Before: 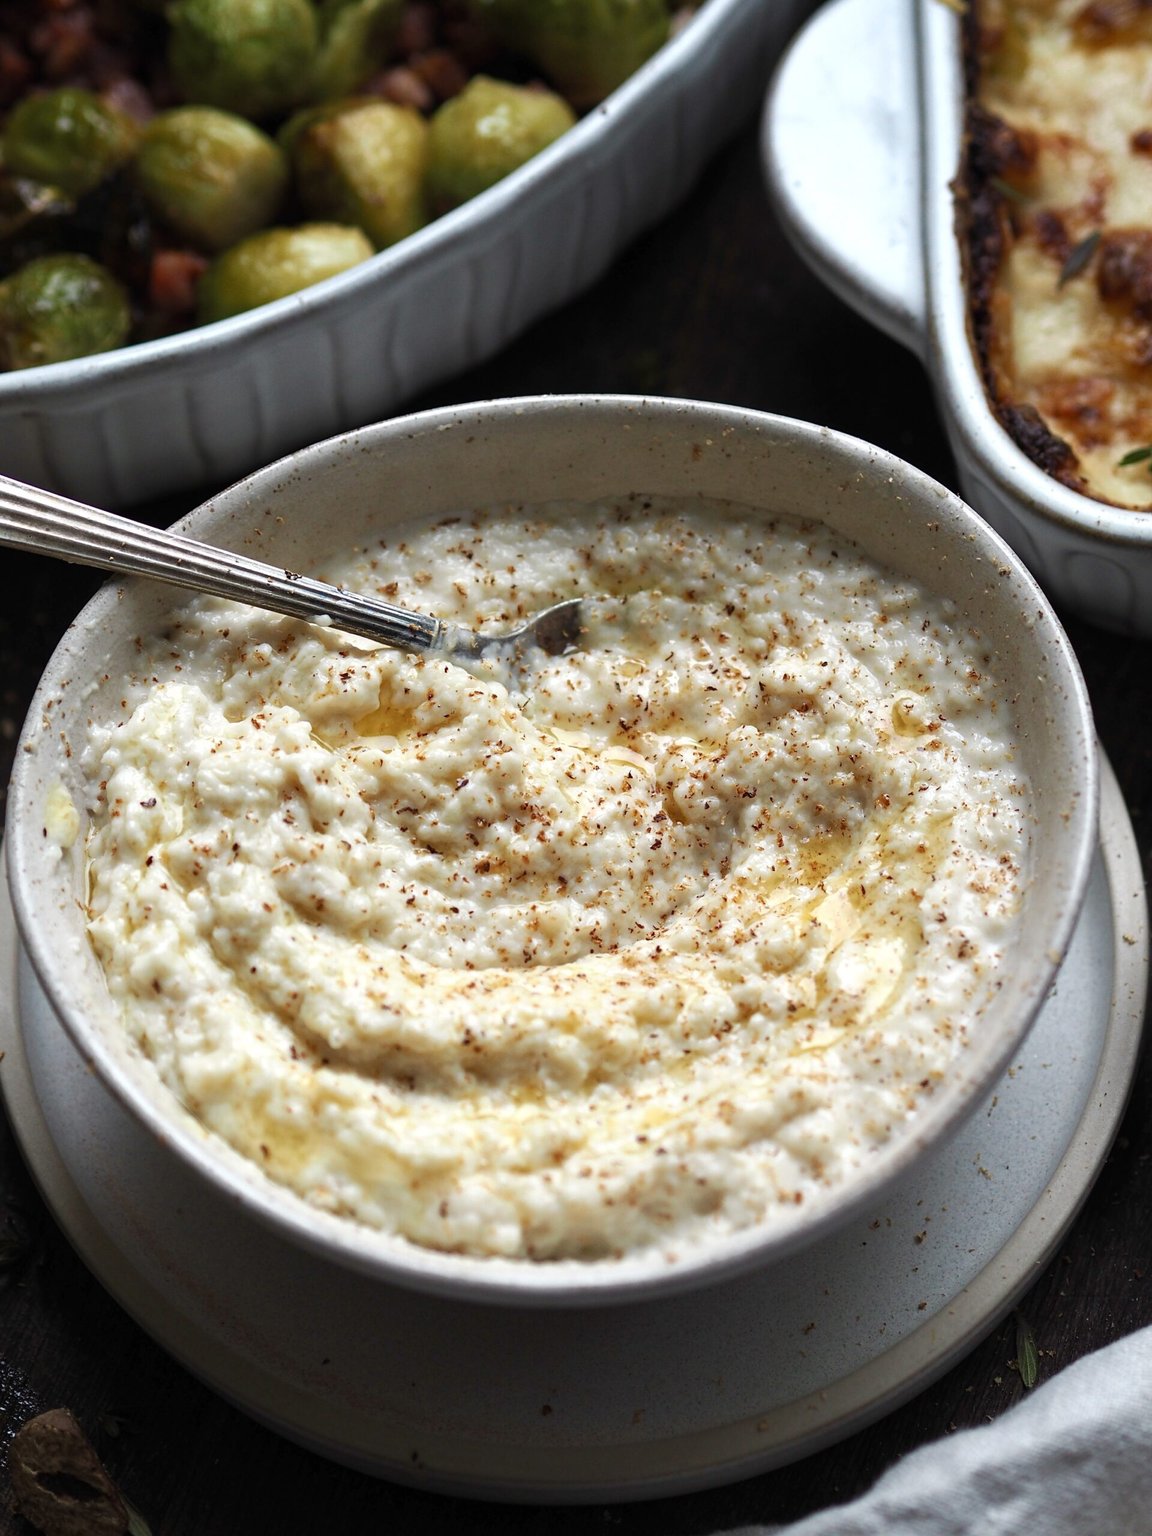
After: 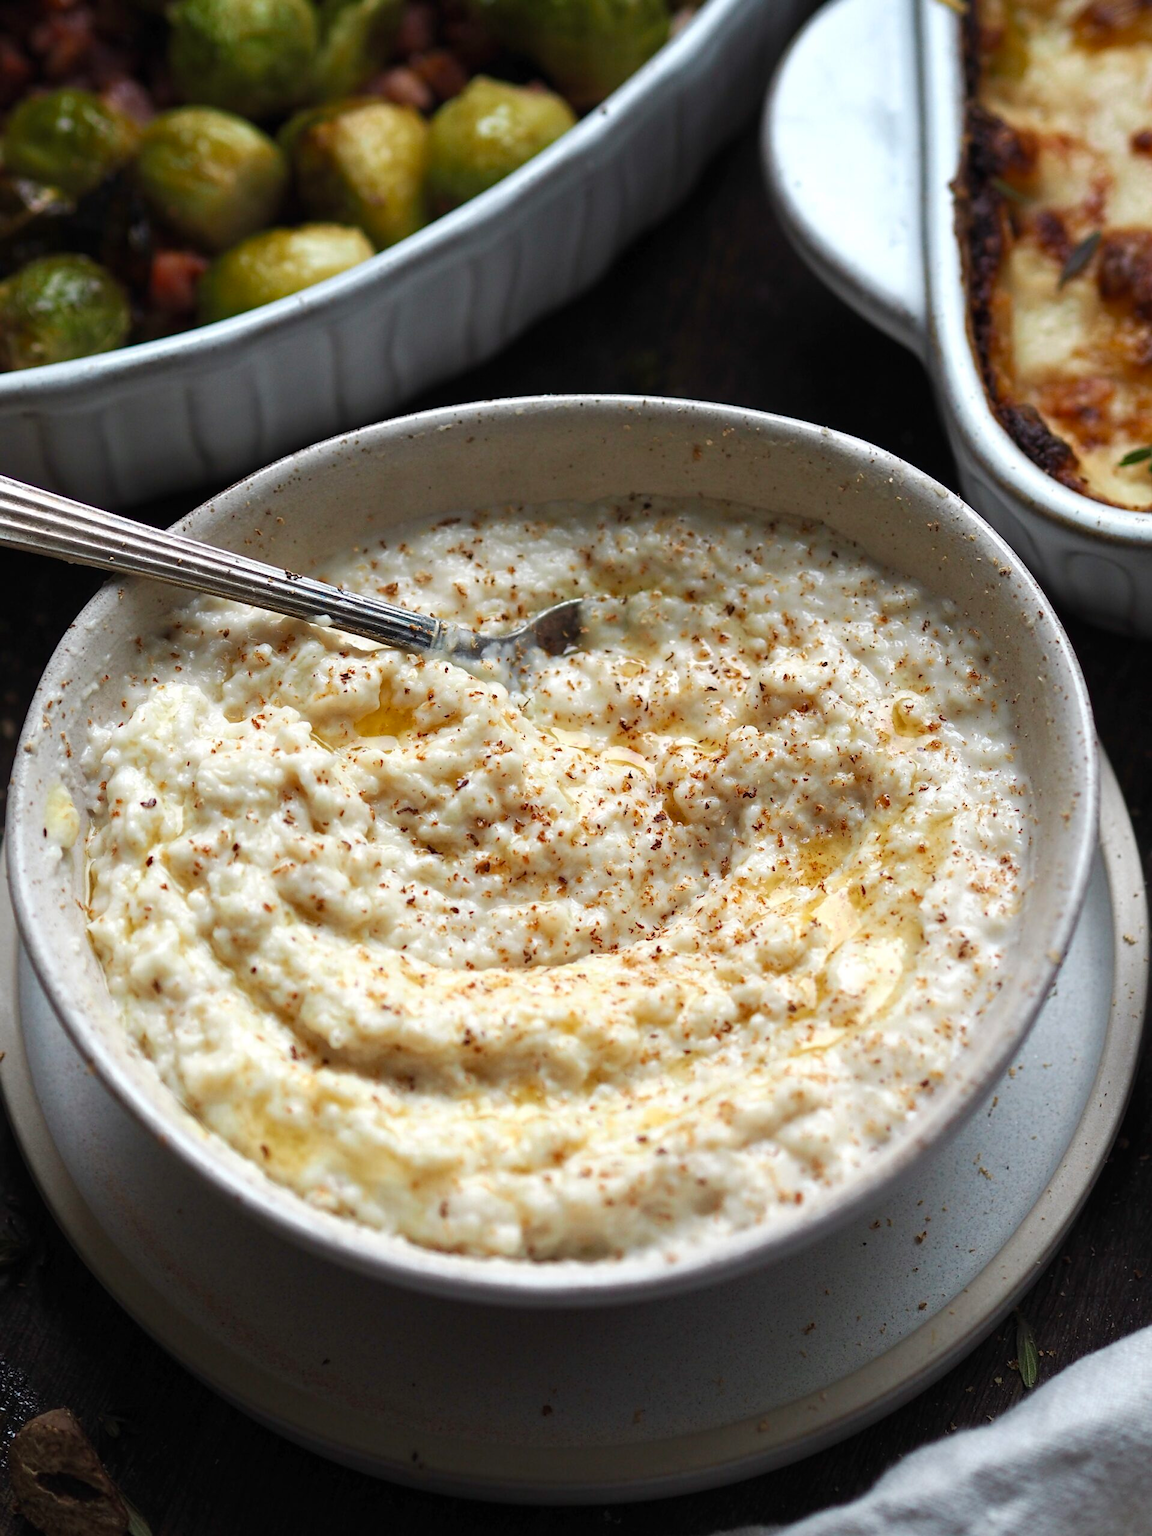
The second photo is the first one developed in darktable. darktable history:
exposure: exposure -0.004 EV, compensate highlight preservation false
